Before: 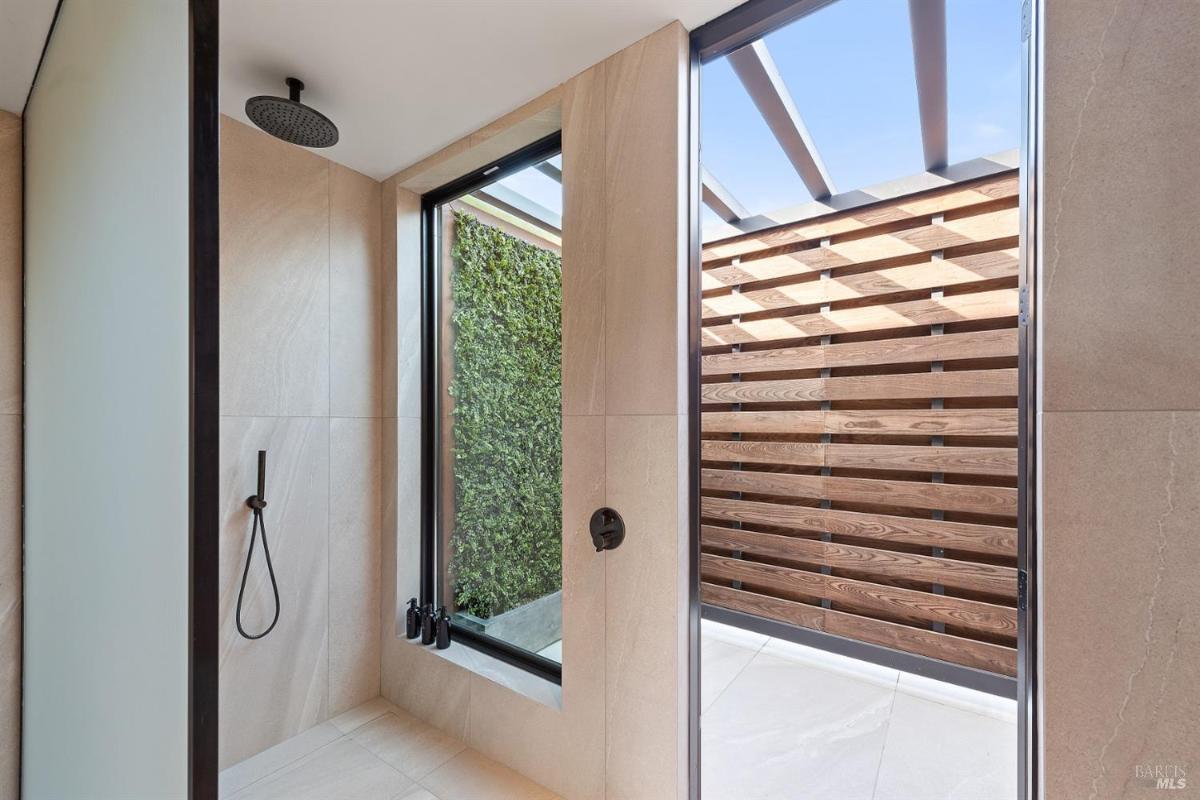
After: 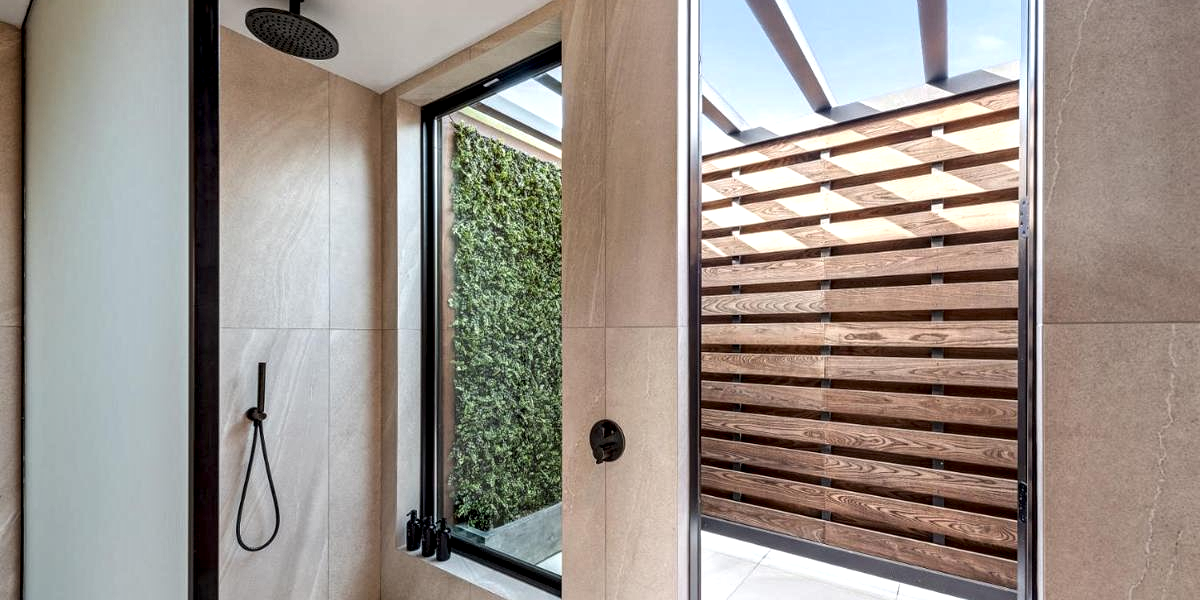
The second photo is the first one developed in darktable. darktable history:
crop: top 11.038%, bottom 13.902%
local contrast: highlights 64%, shadows 54%, detail 168%, midtone range 0.521
